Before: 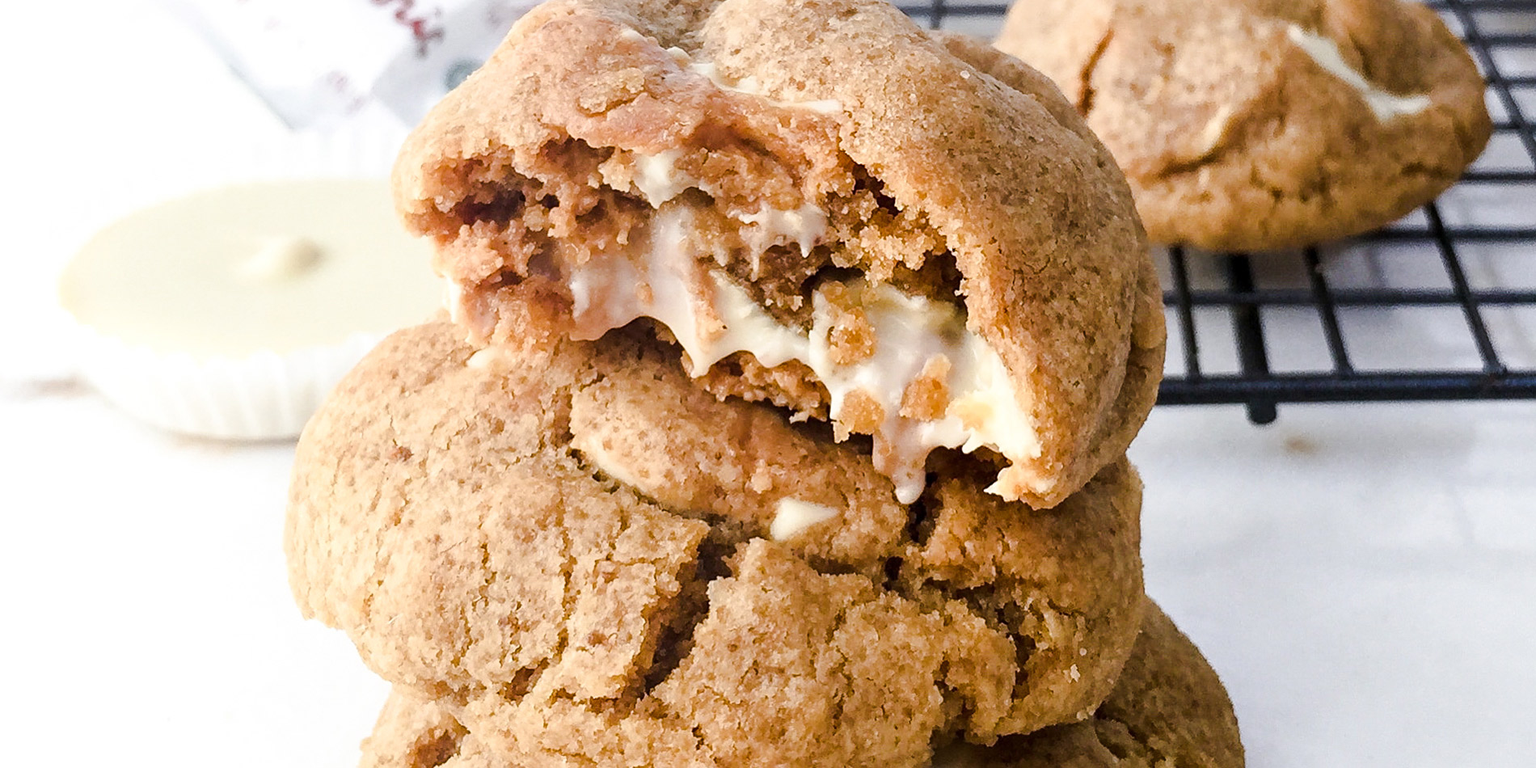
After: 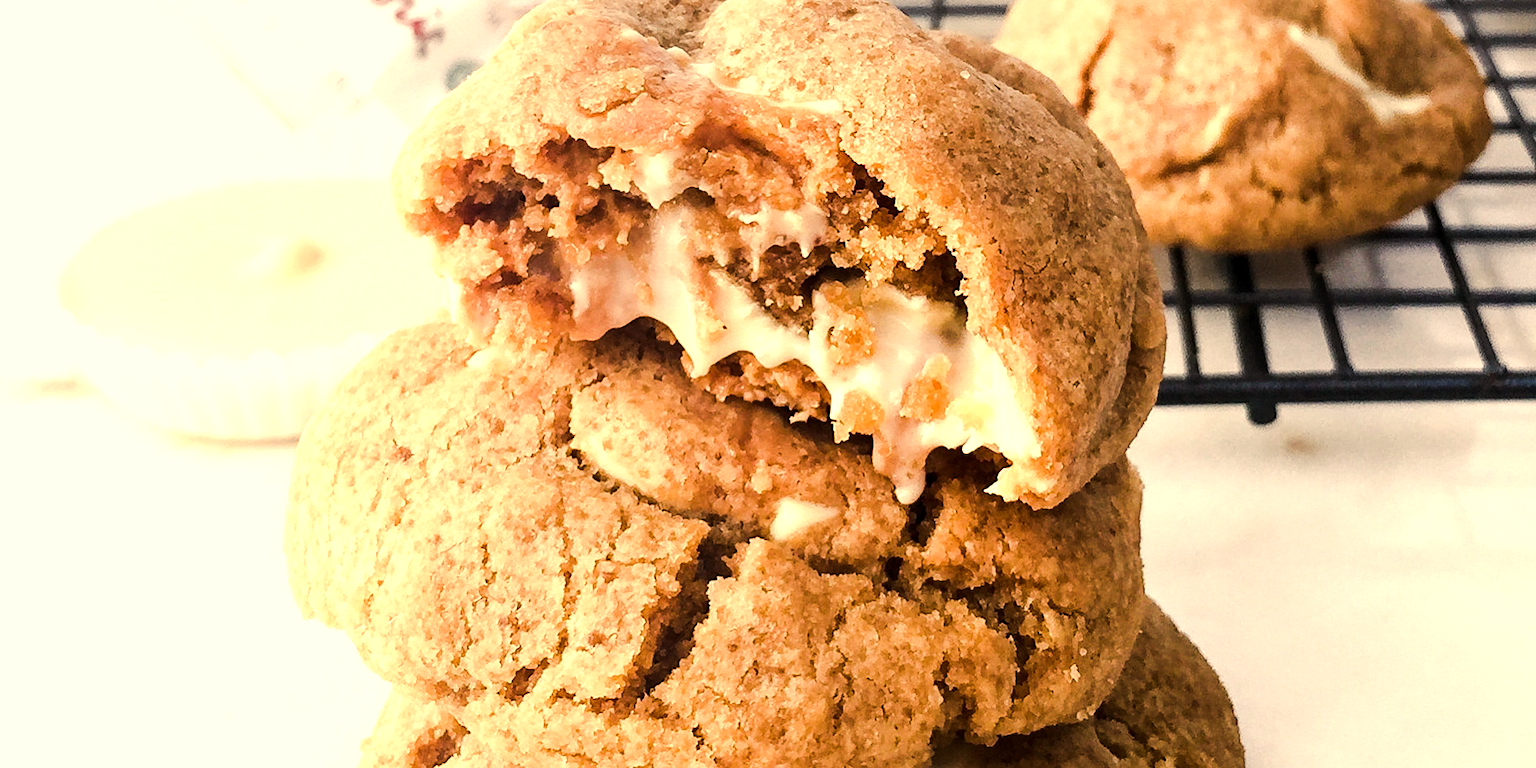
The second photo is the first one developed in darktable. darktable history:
white balance: red 1.123, blue 0.83
tone equalizer: -8 EV -0.417 EV, -7 EV -0.389 EV, -6 EV -0.333 EV, -5 EV -0.222 EV, -3 EV 0.222 EV, -2 EV 0.333 EV, -1 EV 0.389 EV, +0 EV 0.417 EV, edges refinement/feathering 500, mask exposure compensation -1.57 EV, preserve details no
